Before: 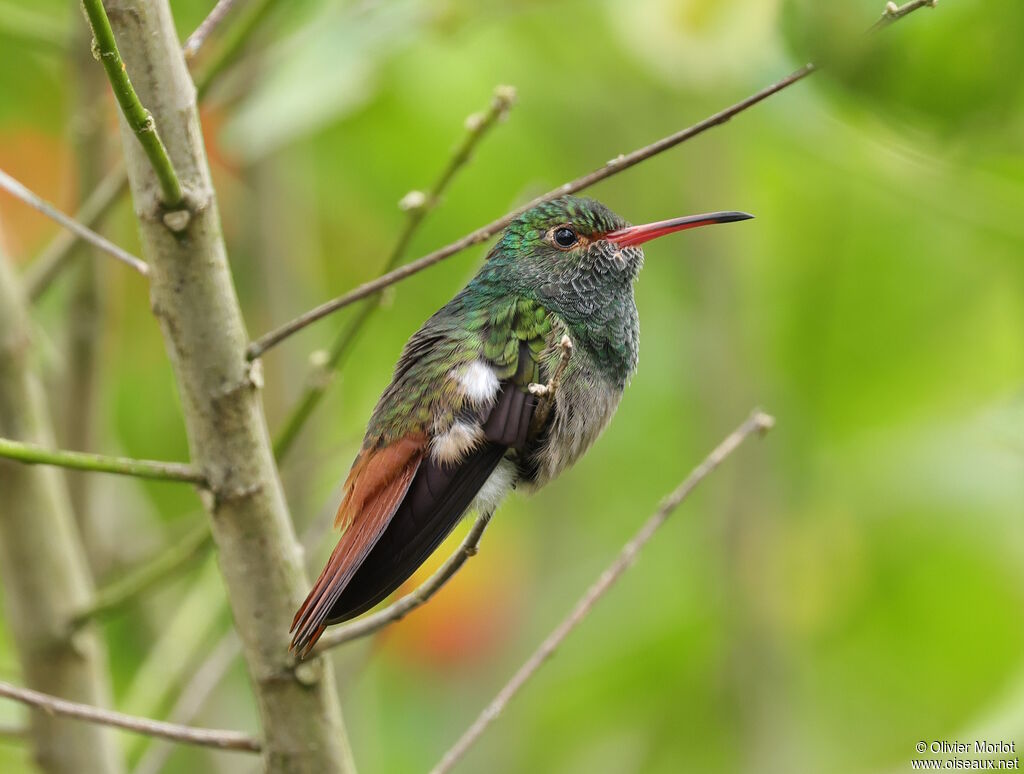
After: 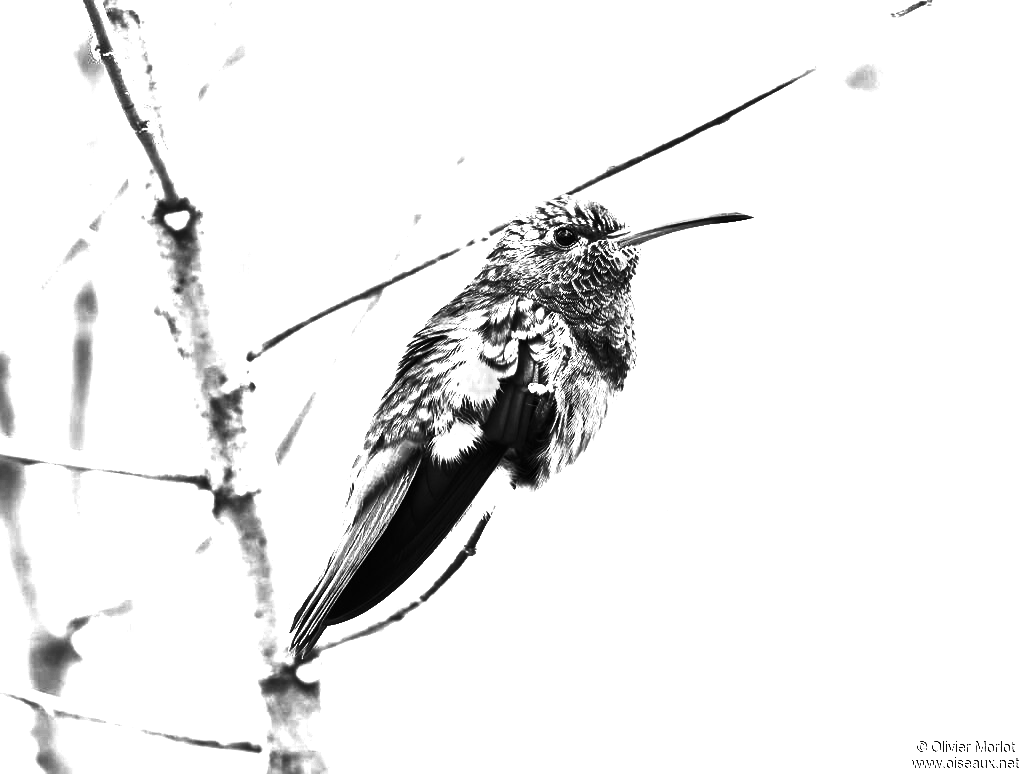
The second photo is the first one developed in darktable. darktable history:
color zones: curves: ch0 [(0, 0.554) (0.146, 0.662) (0.293, 0.86) (0.503, 0.774) (0.637, 0.106) (0.74, 0.072) (0.866, 0.488) (0.998, 0.569)]; ch1 [(0, 0) (0.143, 0) (0.286, 0) (0.429, 0) (0.571, 0) (0.714, 0) (0.857, 0)]
color balance rgb: shadows lift › chroma 2.007%, shadows lift › hue 248.31°, perceptual saturation grading › global saturation 17.003%, perceptual brilliance grading › global brilliance 4.169%, global vibrance 20%
contrast brightness saturation: contrast 0.947, brightness 0.204
